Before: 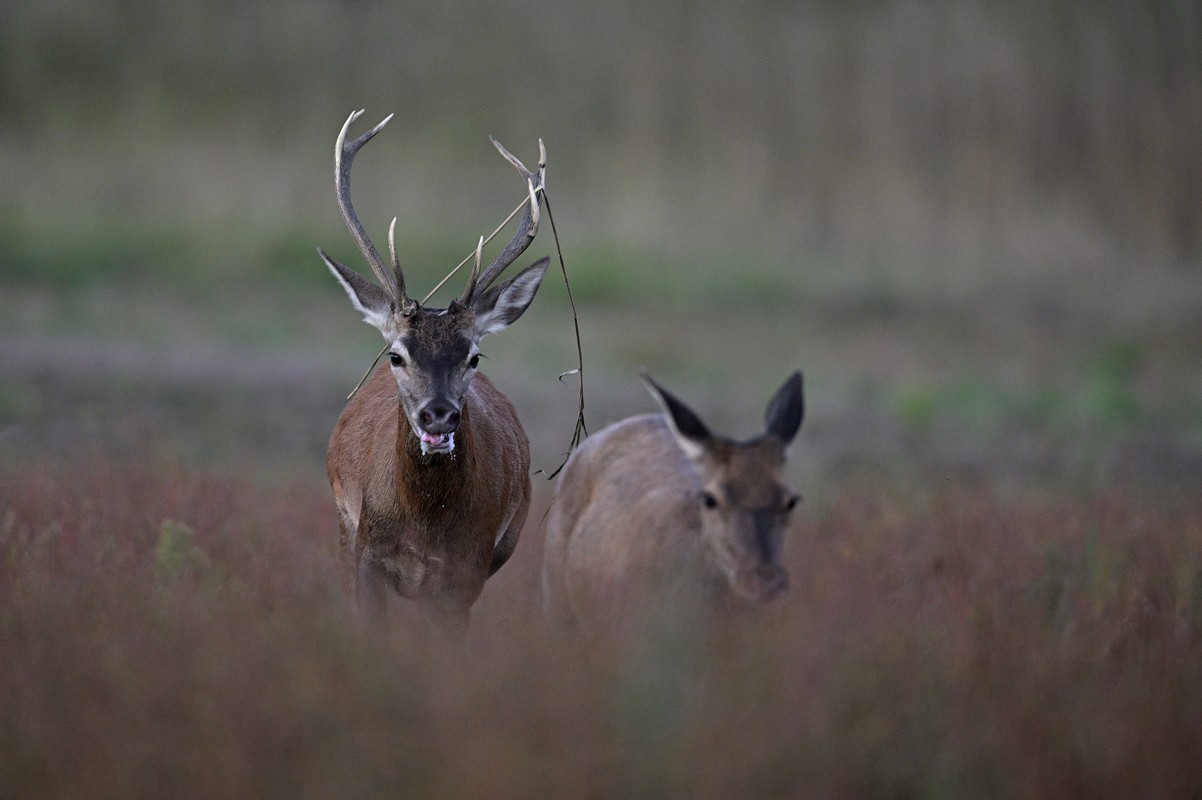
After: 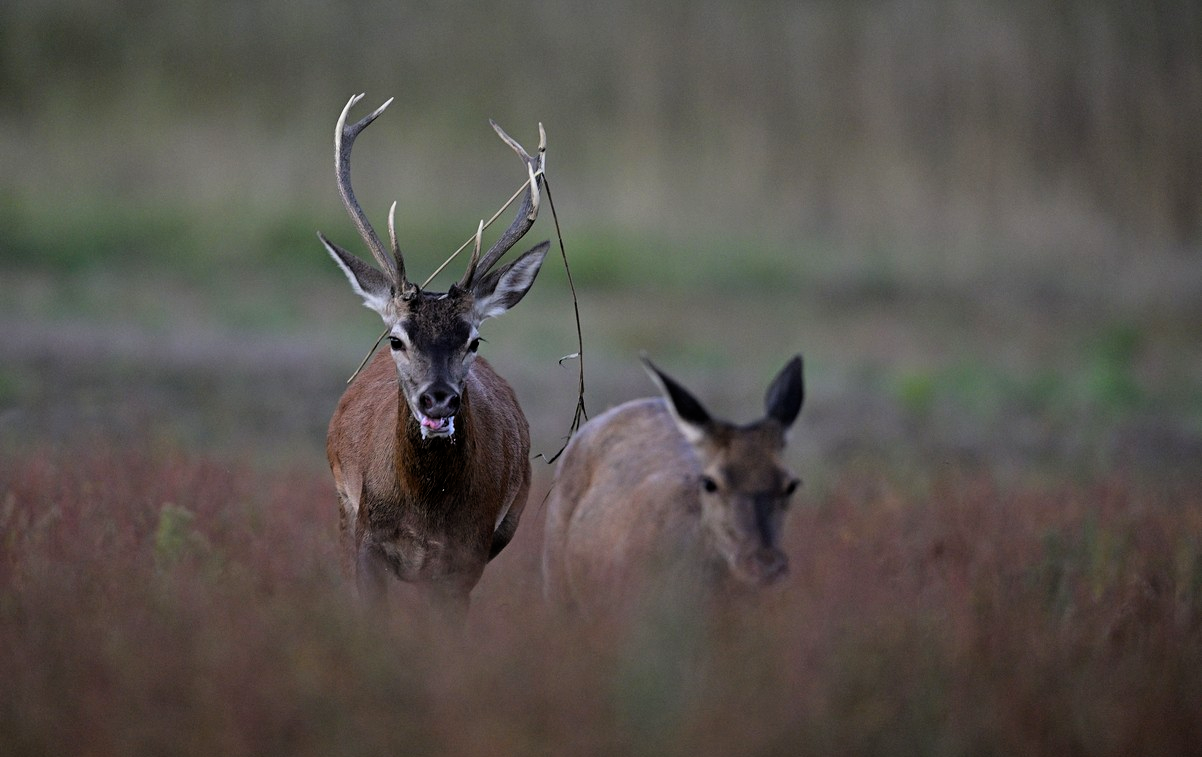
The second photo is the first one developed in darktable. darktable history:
filmic rgb: black relative exposure -11.98 EV, white relative exposure 2.81 EV, target black luminance 0%, hardness 8.01, latitude 71.19%, contrast 1.137, highlights saturation mix 10.65%, shadows ↔ highlights balance -0.385%, color science v4 (2020), contrast in shadows soft, contrast in highlights soft
levels: levels [0, 0.499, 1]
crop and rotate: top 2.066%, bottom 3.253%
